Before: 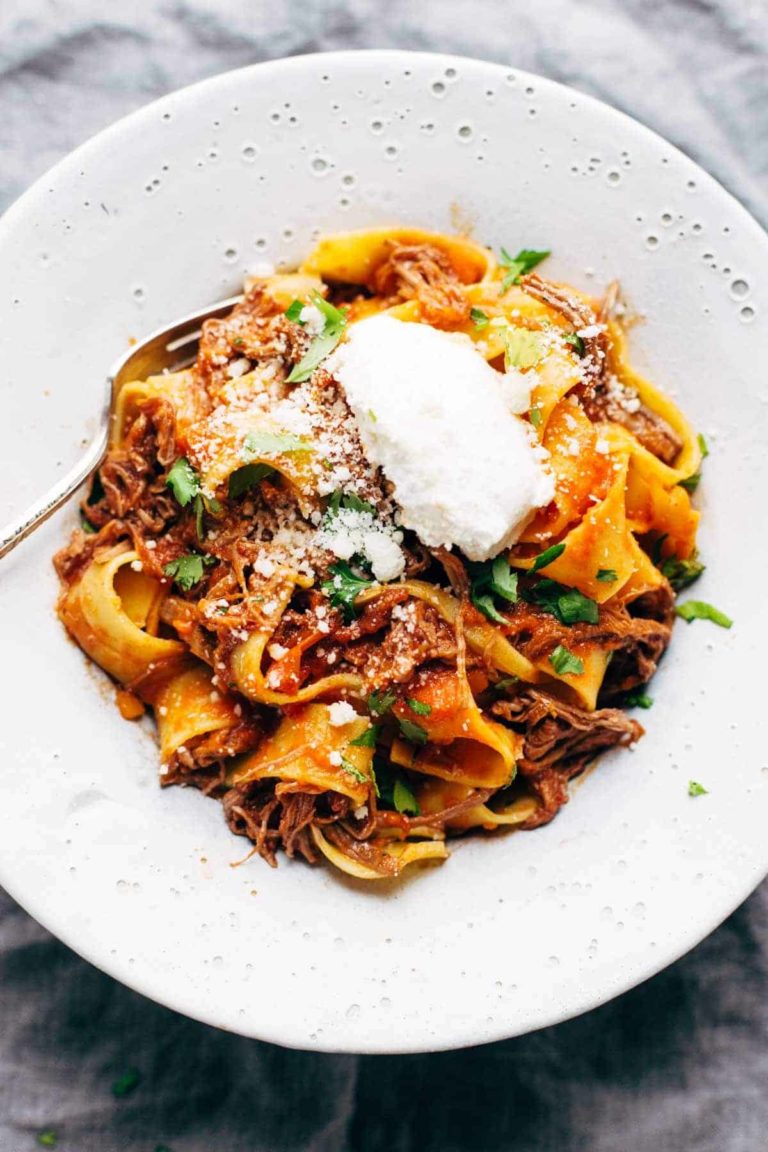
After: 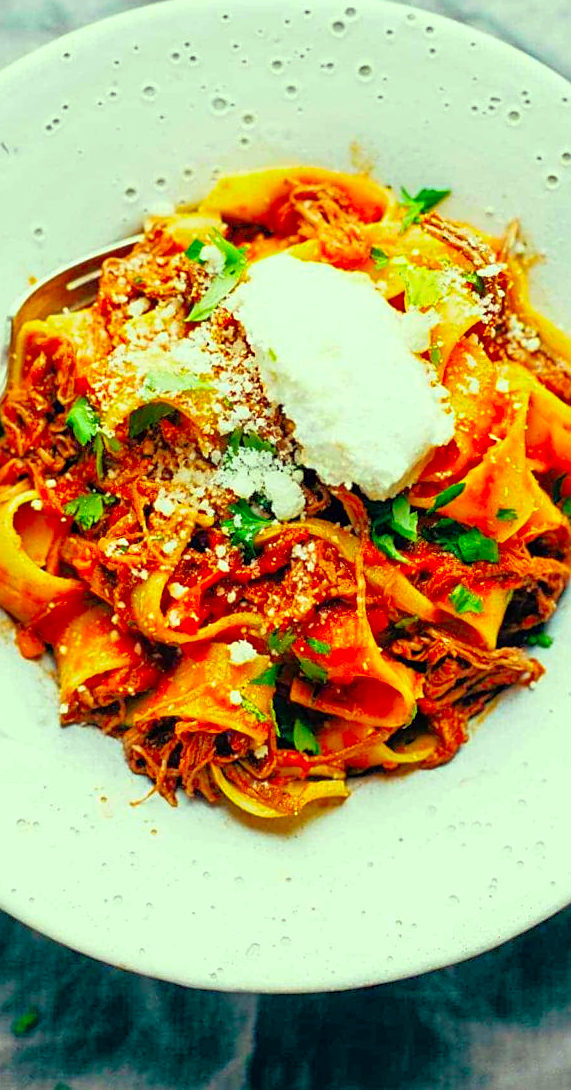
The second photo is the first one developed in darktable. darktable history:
crop and rotate: left 13.046%, top 5.373%, right 12.522%
sharpen: on, module defaults
color correction: highlights a* -11.17, highlights b* 9.87, saturation 1.71
tone equalizer: -7 EV 0.155 EV, -6 EV 0.586 EV, -5 EV 1.19 EV, -4 EV 1.34 EV, -3 EV 1.16 EV, -2 EV 0.6 EV, -1 EV 0.148 EV
